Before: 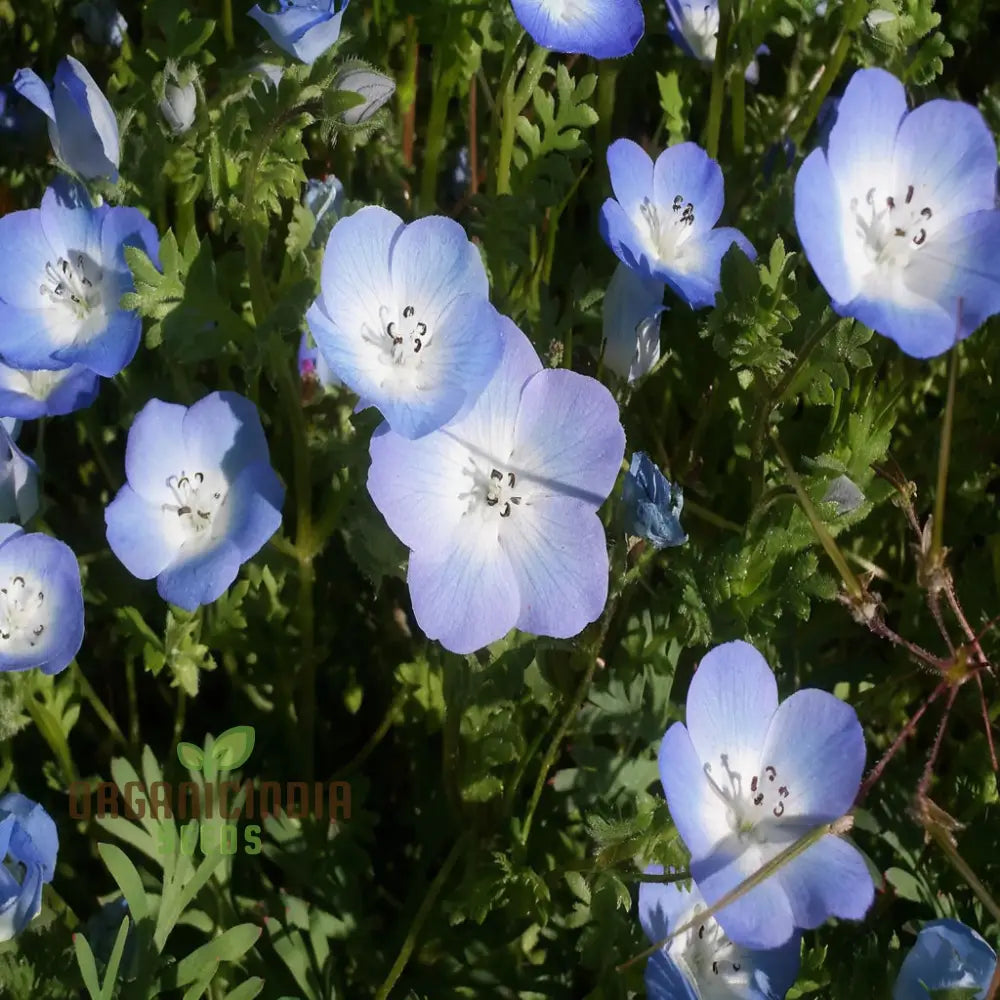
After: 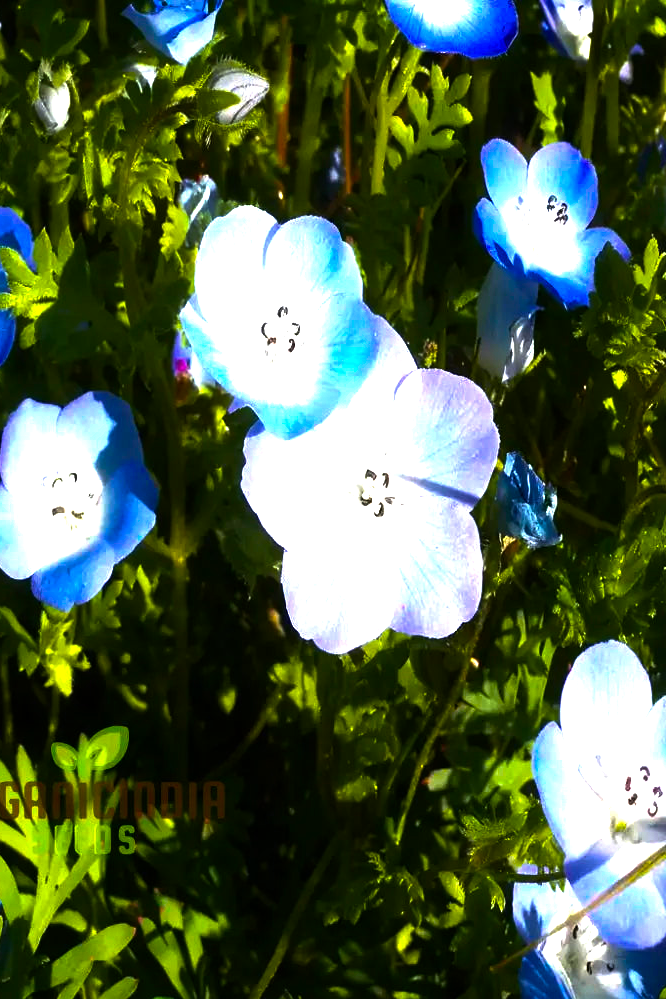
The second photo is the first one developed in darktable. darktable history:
crop and rotate: left 12.648%, right 20.685%
color balance rgb: linear chroma grading › shadows -30%, linear chroma grading › global chroma 35%, perceptual saturation grading › global saturation 75%, perceptual saturation grading › shadows -30%, perceptual brilliance grading › highlights 75%, perceptual brilliance grading › shadows -30%, global vibrance 35%
